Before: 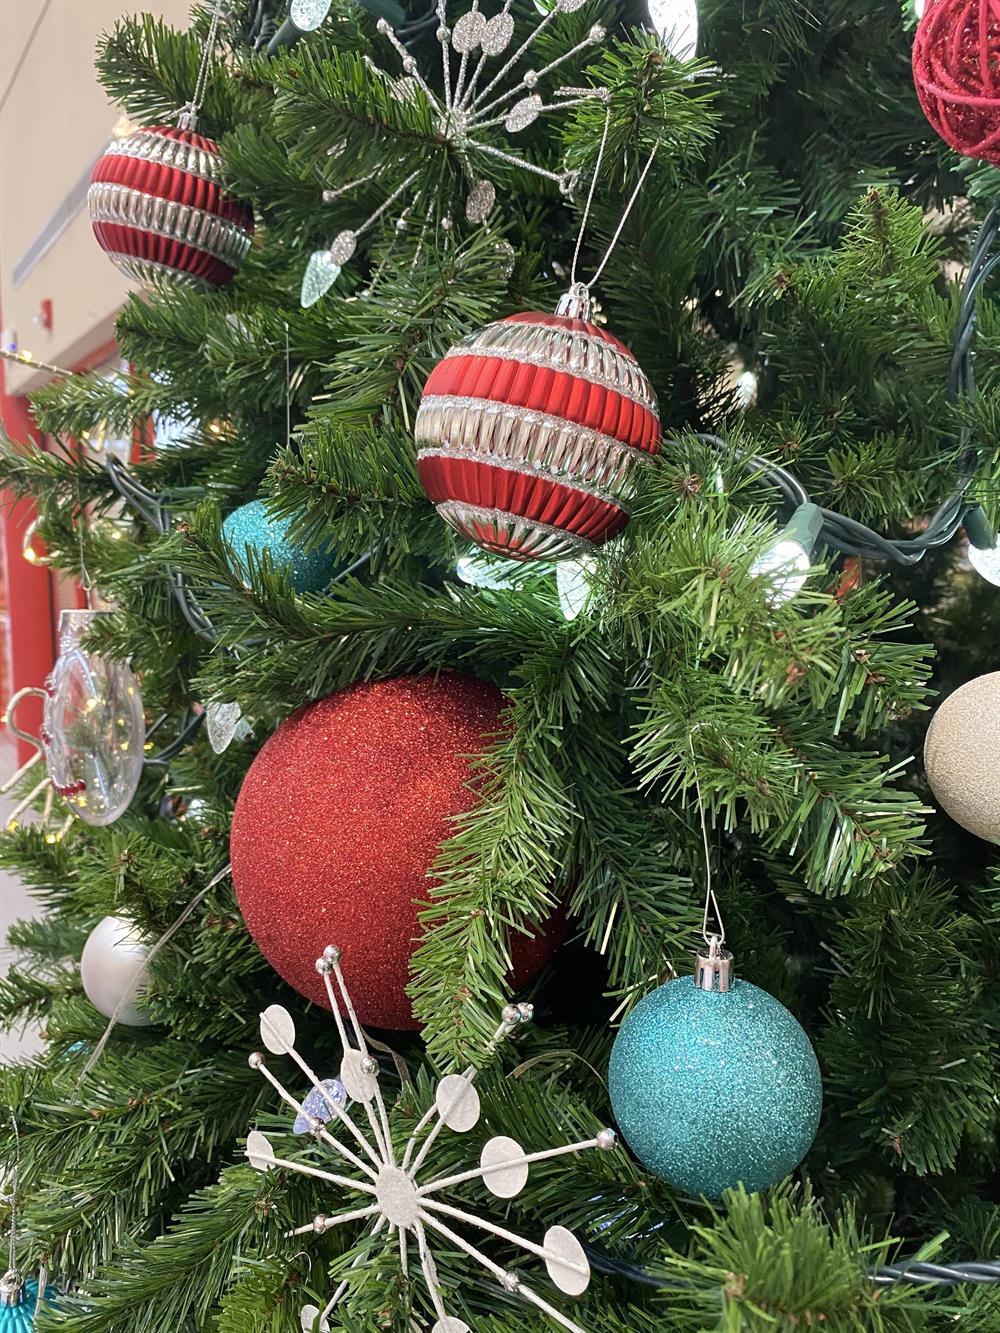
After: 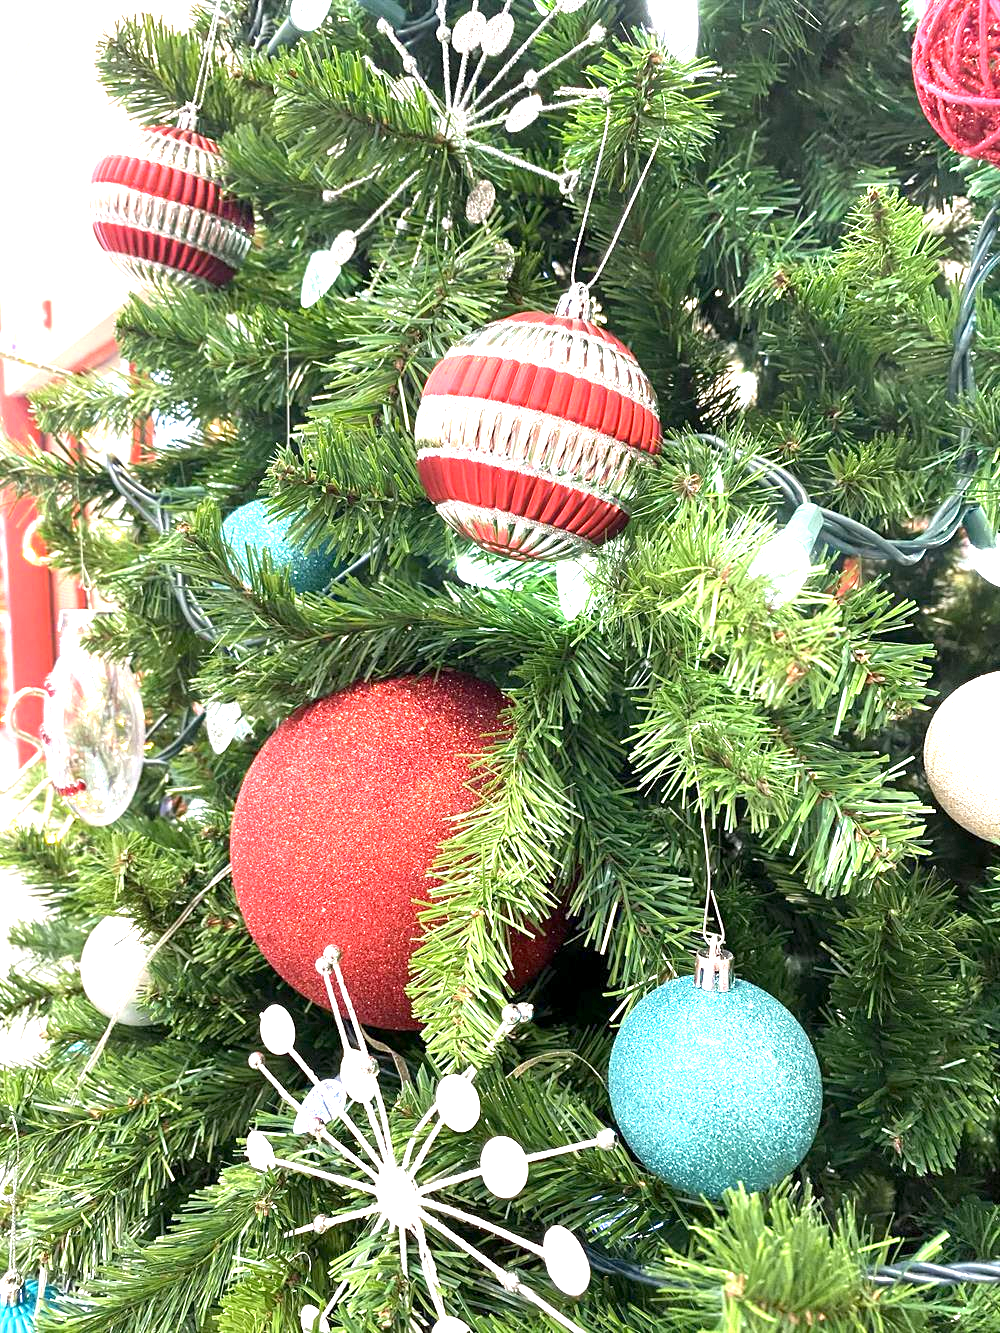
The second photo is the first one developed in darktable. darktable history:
exposure: black level correction 0.001, exposure 1.736 EV, compensate highlight preservation false
